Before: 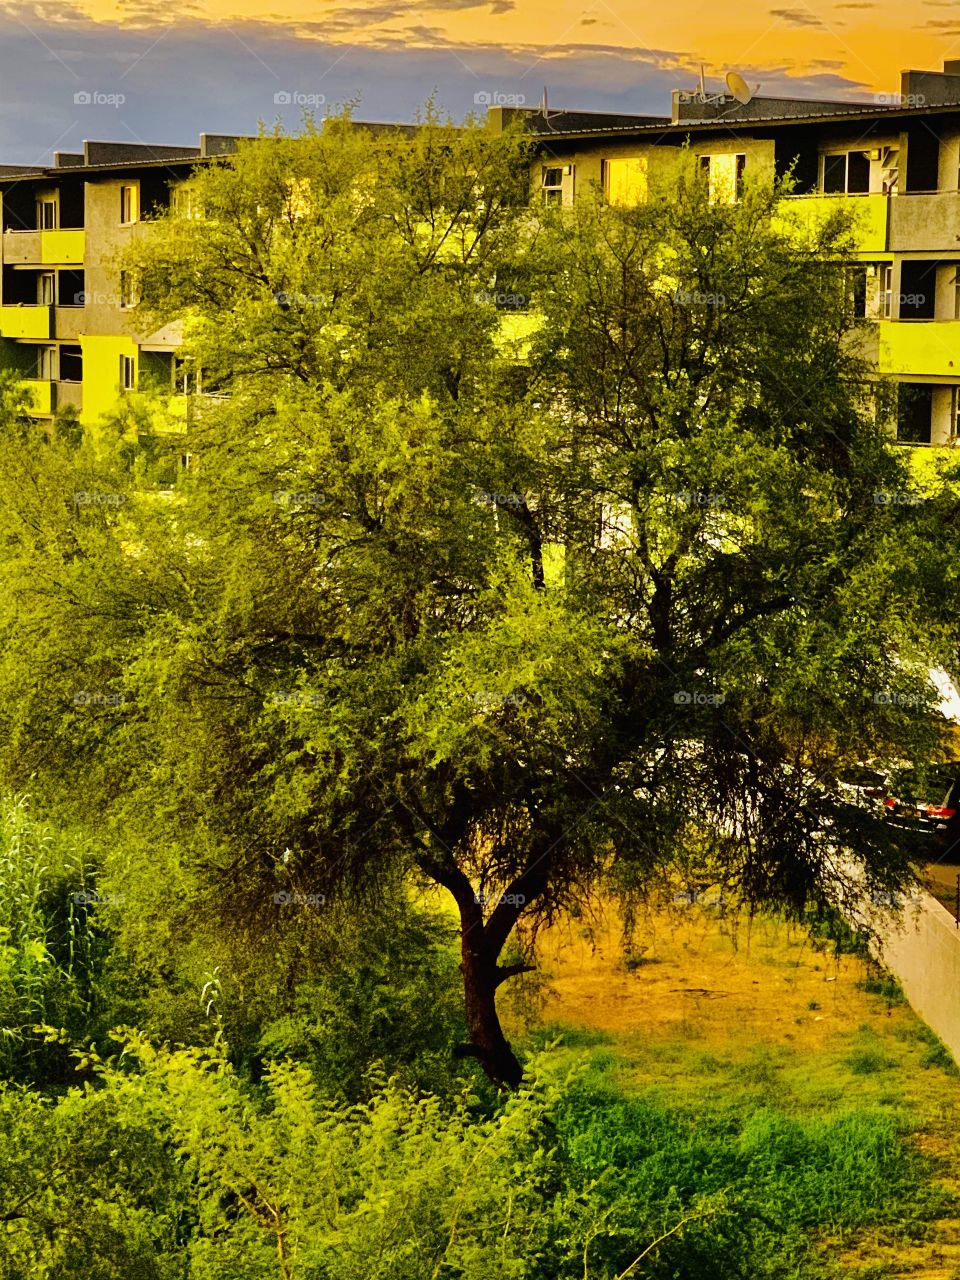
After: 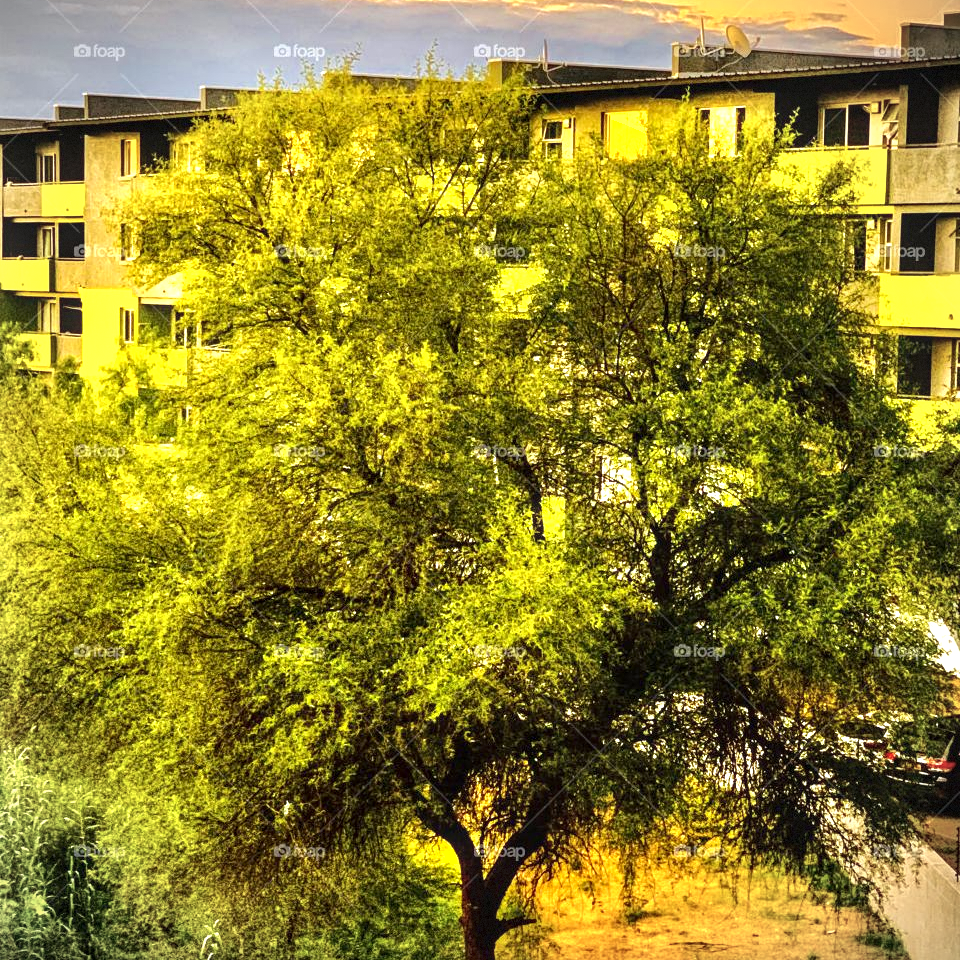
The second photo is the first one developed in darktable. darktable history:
local contrast: on, module defaults
vignetting: fall-off radius 82.67%, dithering 8-bit output, unbound false
exposure: exposure 0.943 EV, compensate highlight preservation false
crop: top 3.702%, bottom 21.286%
